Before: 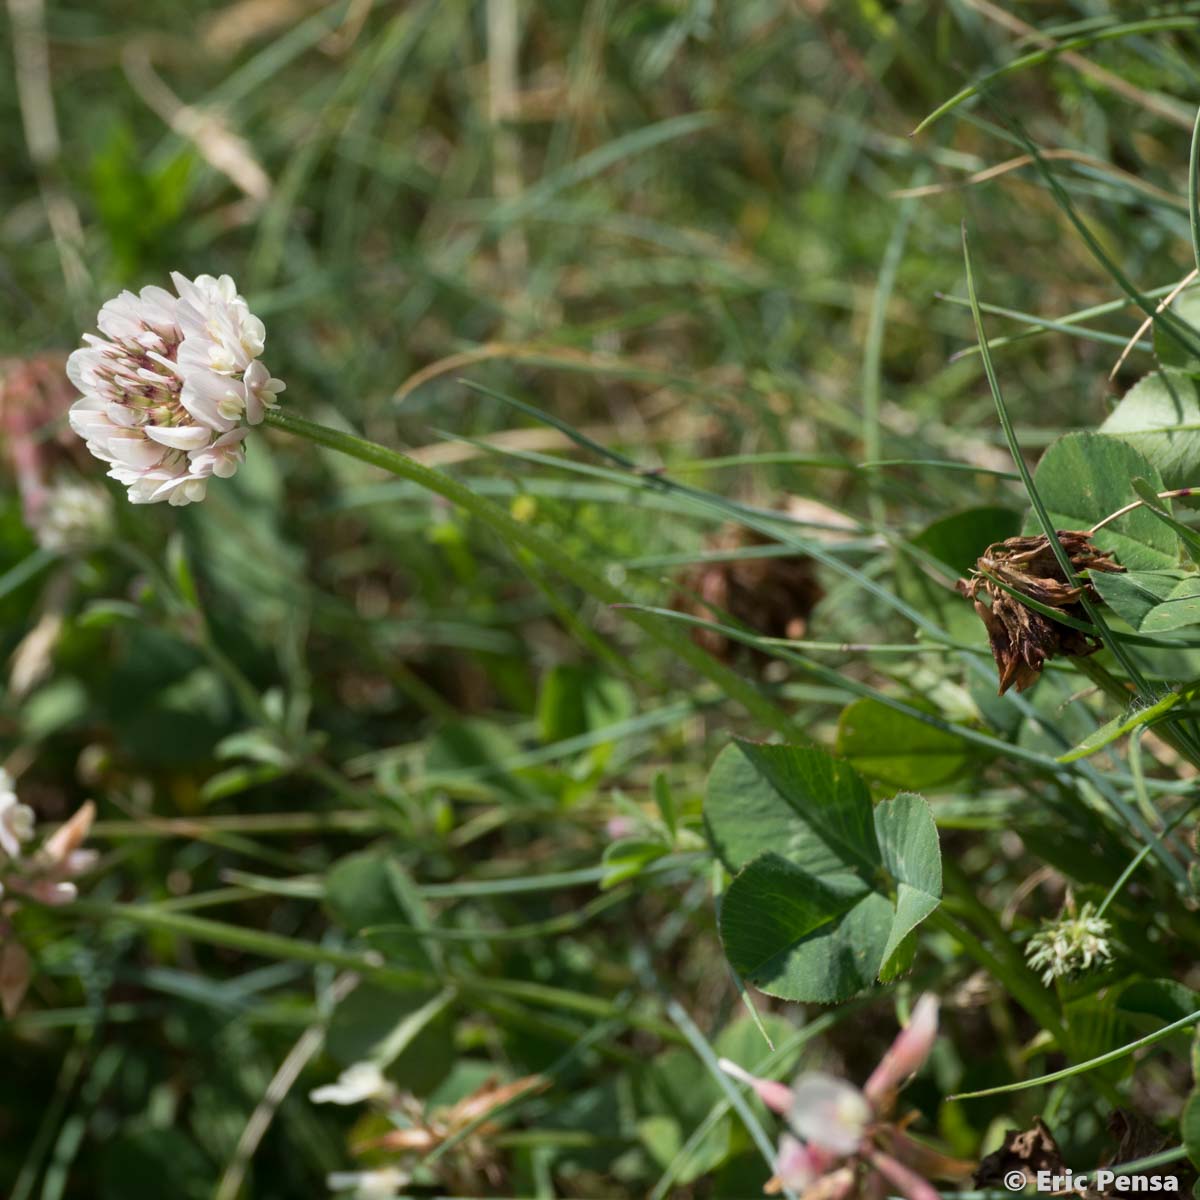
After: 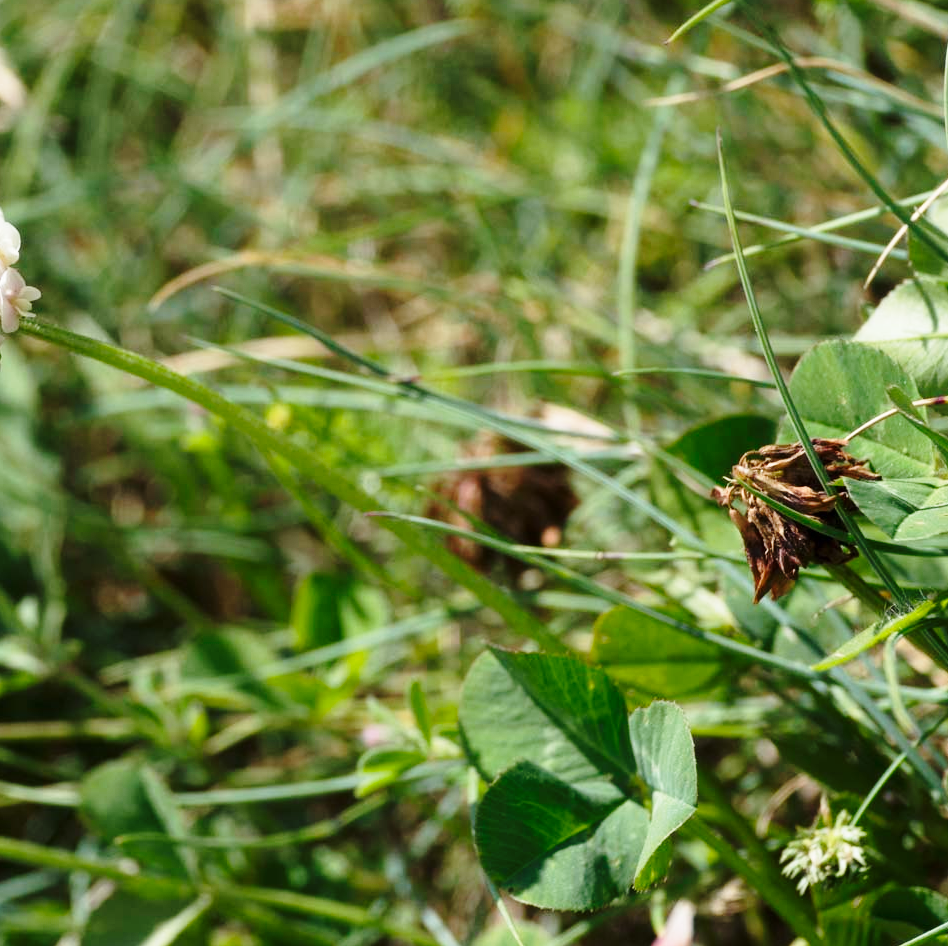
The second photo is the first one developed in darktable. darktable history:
base curve: curves: ch0 [(0, 0) (0.028, 0.03) (0.121, 0.232) (0.46, 0.748) (0.859, 0.968) (1, 1)], preserve colors none
crop and rotate: left 20.492%, top 7.745%, right 0.426%, bottom 13.414%
